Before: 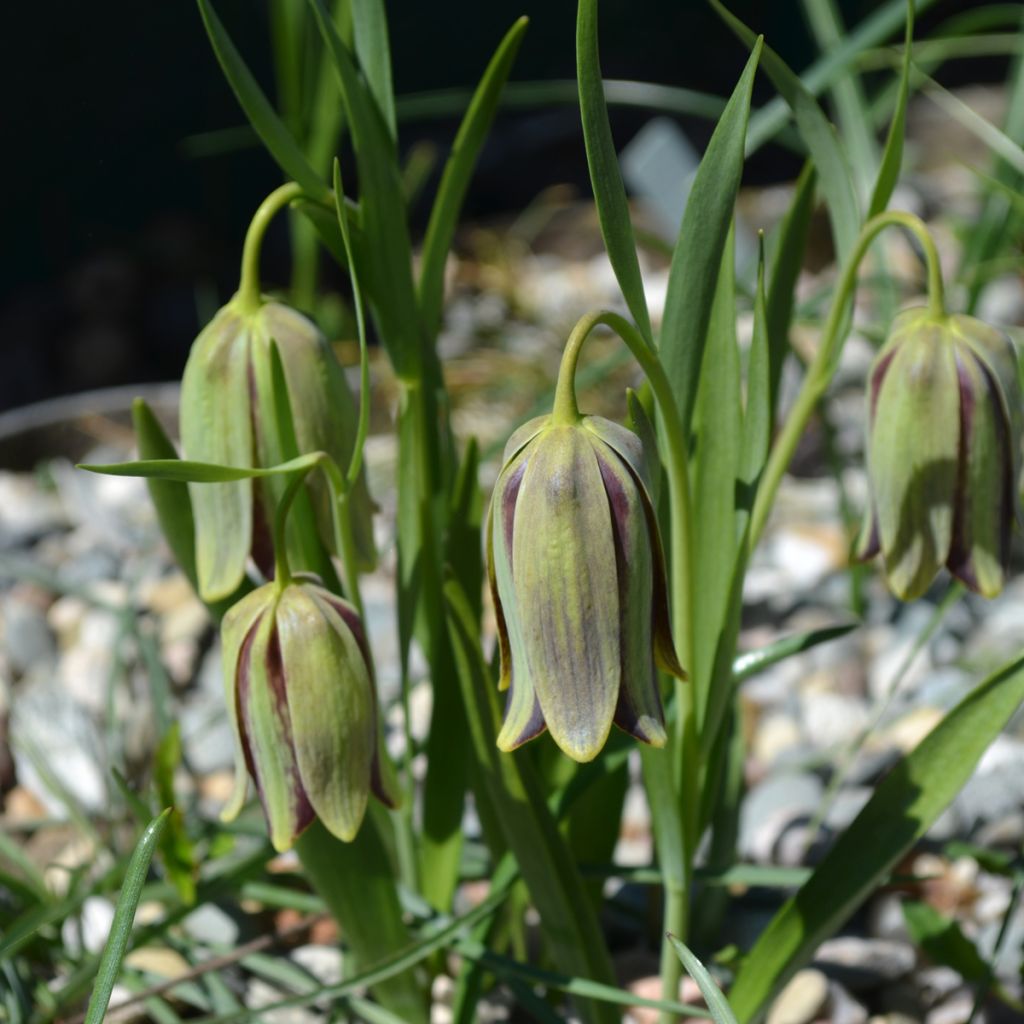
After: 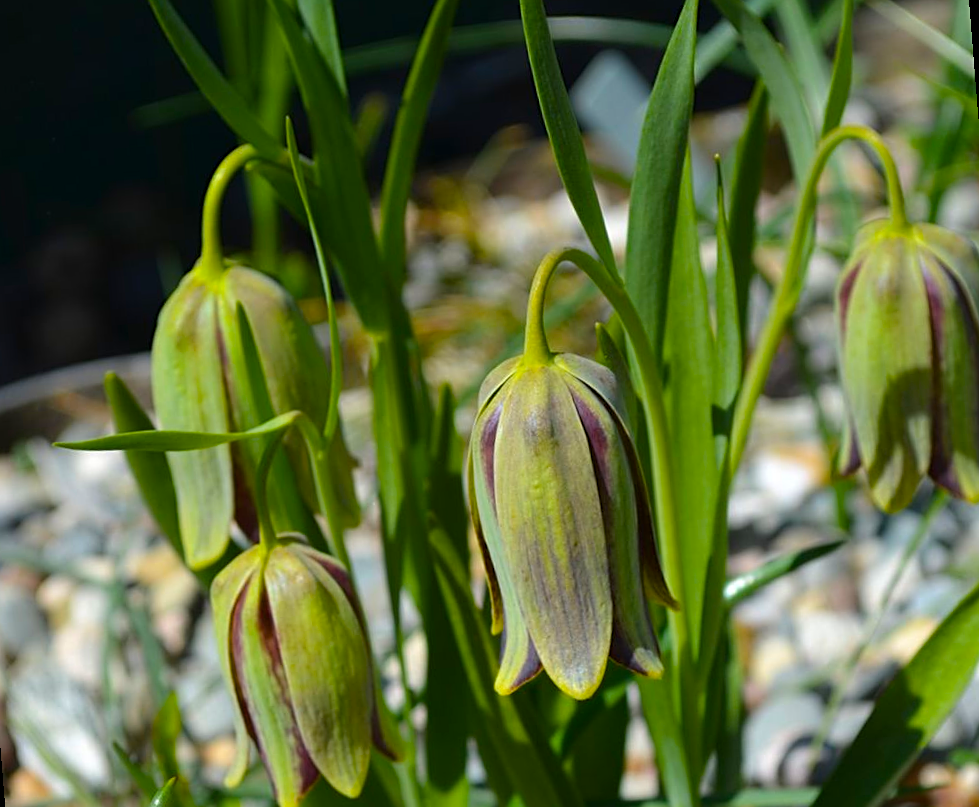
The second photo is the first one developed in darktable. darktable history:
crop and rotate: top 0%, bottom 11.49%
rotate and perspective: rotation -4.57°, crop left 0.054, crop right 0.944, crop top 0.087, crop bottom 0.914
sharpen: on, module defaults
color balance rgb: linear chroma grading › global chroma 15%, perceptual saturation grading › global saturation 30%
